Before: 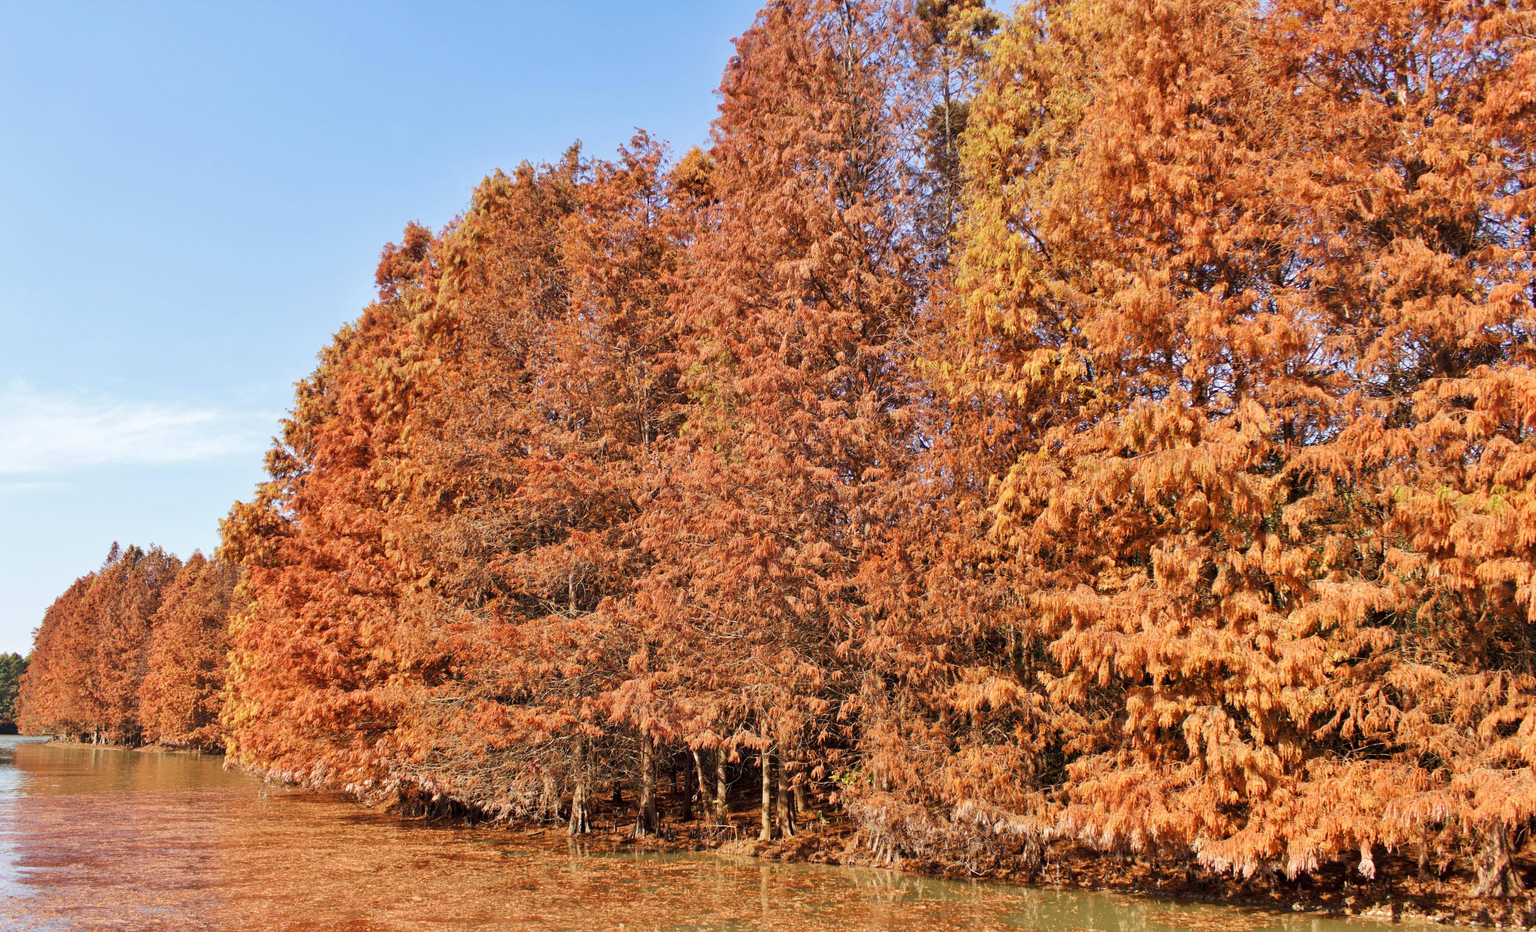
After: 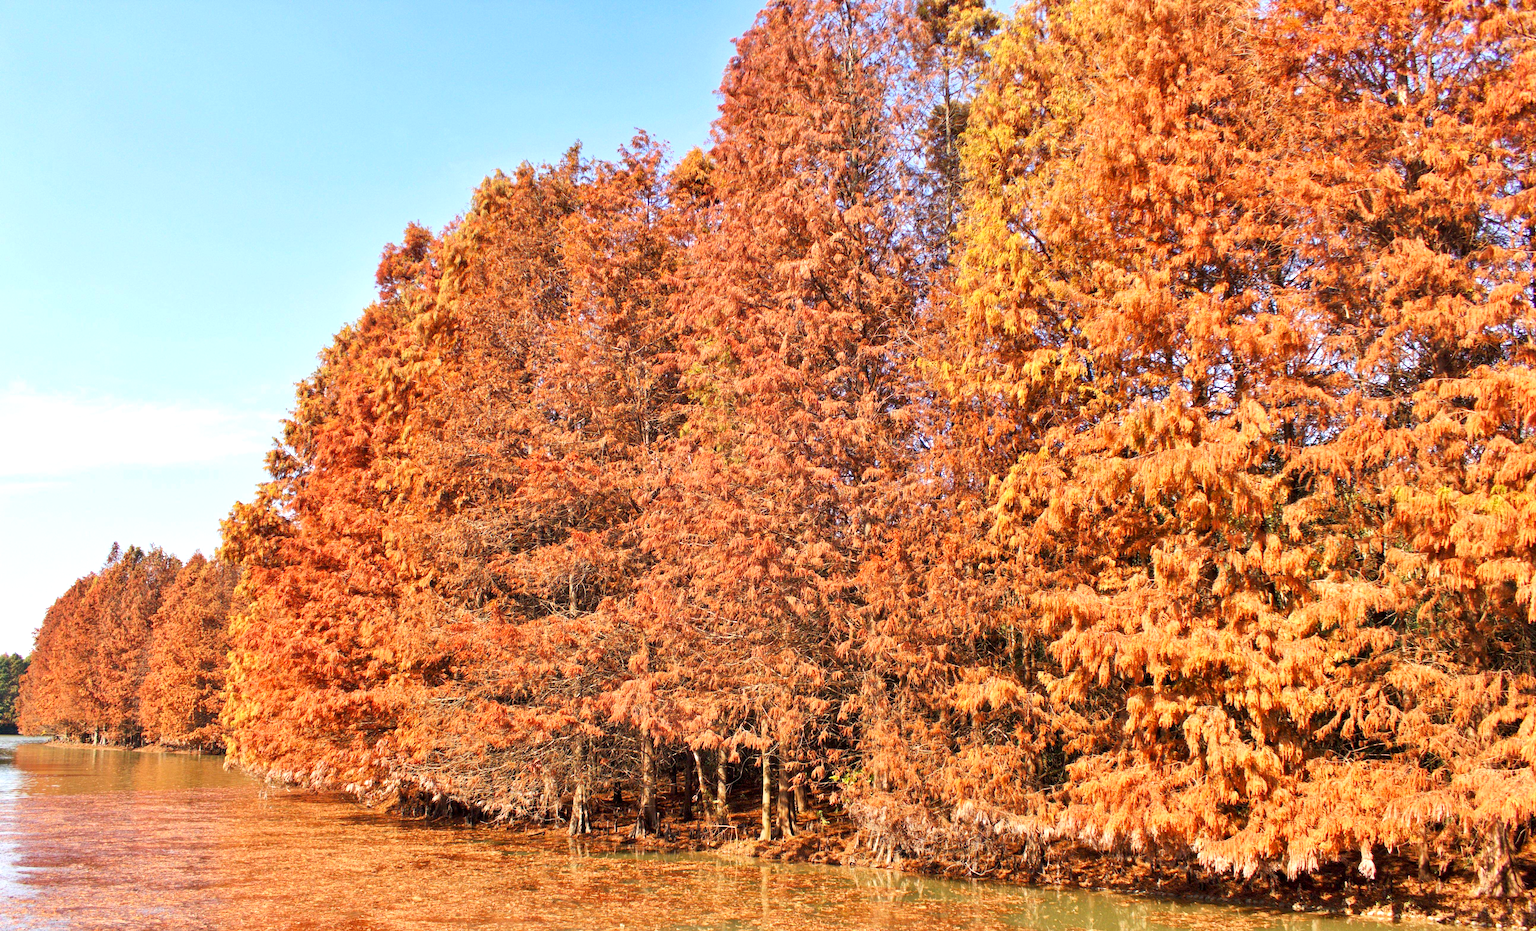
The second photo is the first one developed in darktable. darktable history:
contrast brightness saturation: saturation 0.13
exposure: black level correction 0.001, exposure 0.5 EV, compensate exposure bias true, compensate highlight preservation false
